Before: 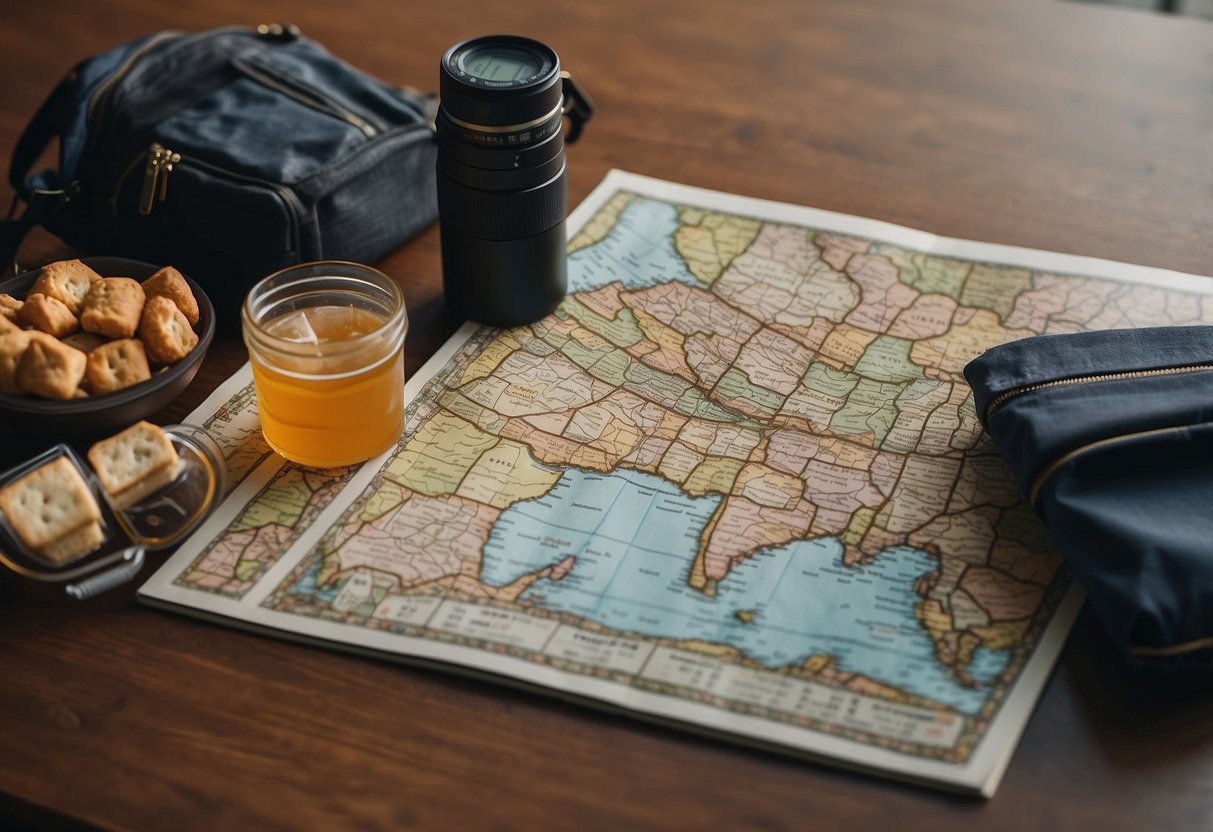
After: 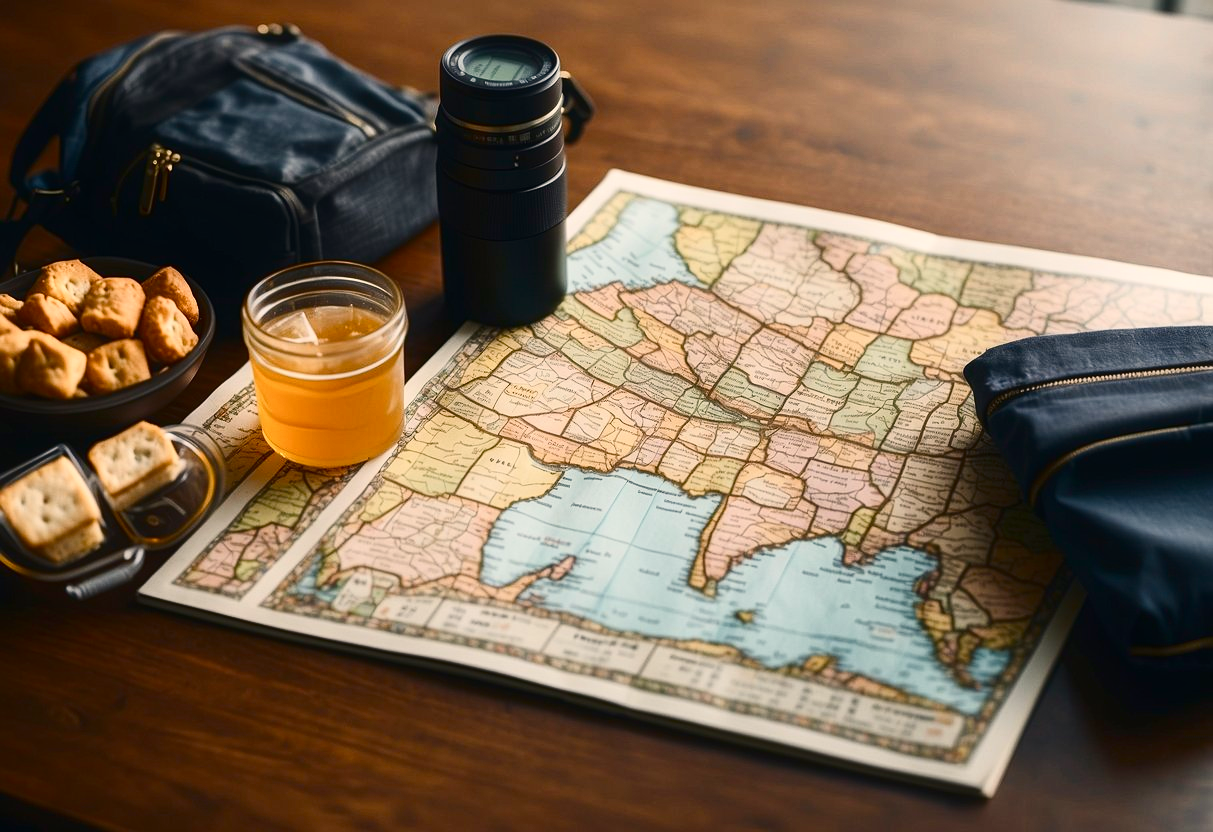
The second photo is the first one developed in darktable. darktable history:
contrast brightness saturation: contrast 0.282
color balance rgb: highlights gain › chroma 2.905%, highlights gain › hue 62.15°, white fulcrum 0.083 EV, perceptual saturation grading › global saturation 9.118%, perceptual saturation grading › highlights -12.778%, perceptual saturation grading › mid-tones 14.88%, perceptual saturation grading › shadows 23.632%
exposure: black level correction 0, exposure 0.398 EV, compensate exposure bias true, compensate highlight preservation false
contrast equalizer: y [[0.5, 0.486, 0.447, 0.446, 0.489, 0.5], [0.5 ×6], [0.5 ×6], [0 ×6], [0 ×6]]
